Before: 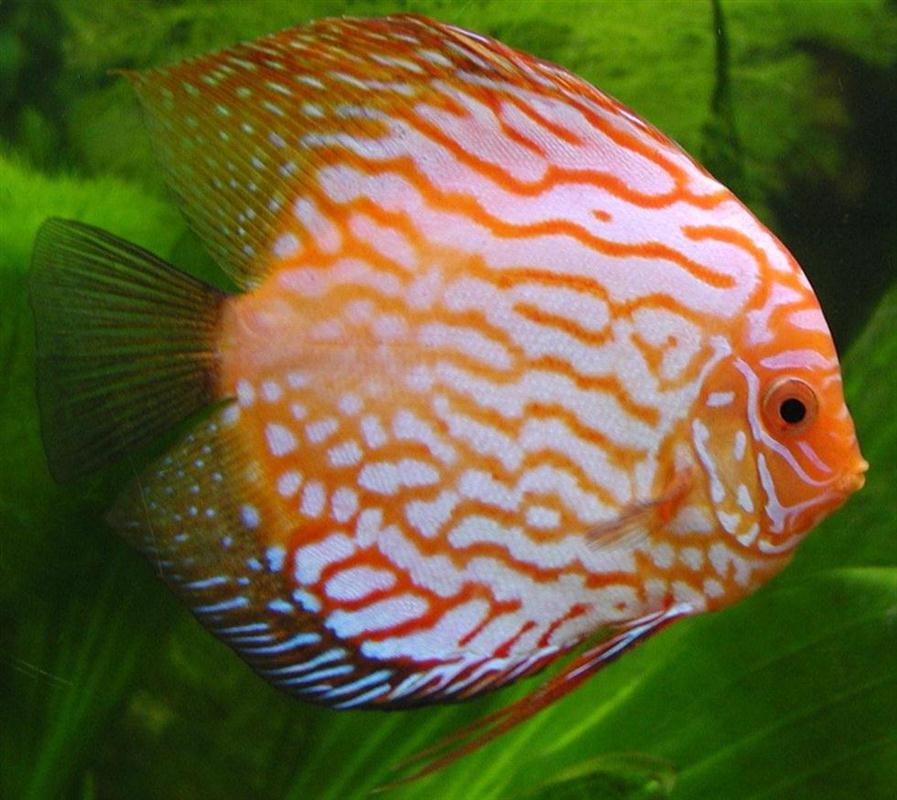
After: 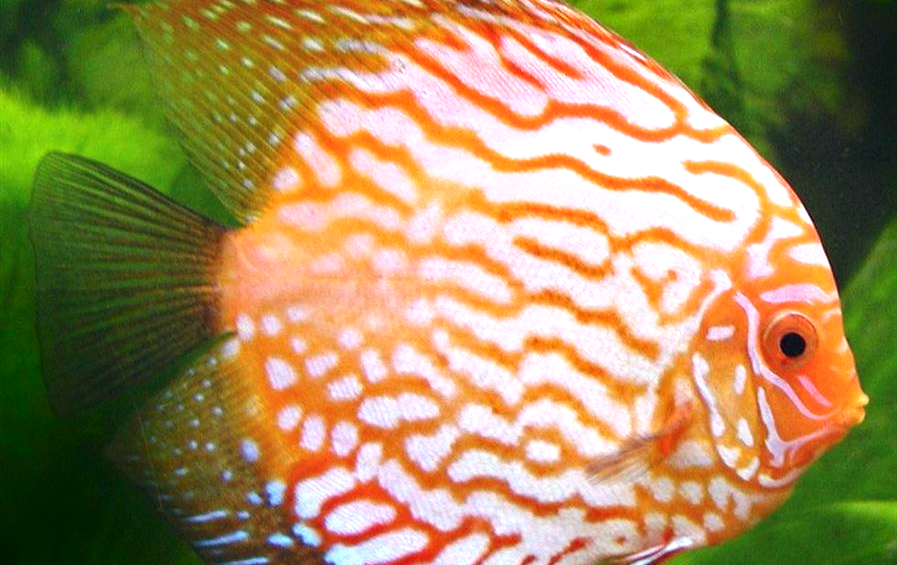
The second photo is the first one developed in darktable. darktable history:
shadows and highlights: shadows -88.03, highlights -35.45, shadows color adjustment 99.15%, highlights color adjustment 0%, soften with gaussian
exposure: exposure 0.999 EV, compensate highlight preservation false
color balance rgb: shadows lift › hue 87.51°, highlights gain › chroma 1.62%, highlights gain › hue 55.1°, global offset › chroma 0.06%, global offset › hue 253.66°, linear chroma grading › global chroma 0.5%
crop and rotate: top 8.293%, bottom 20.996%
